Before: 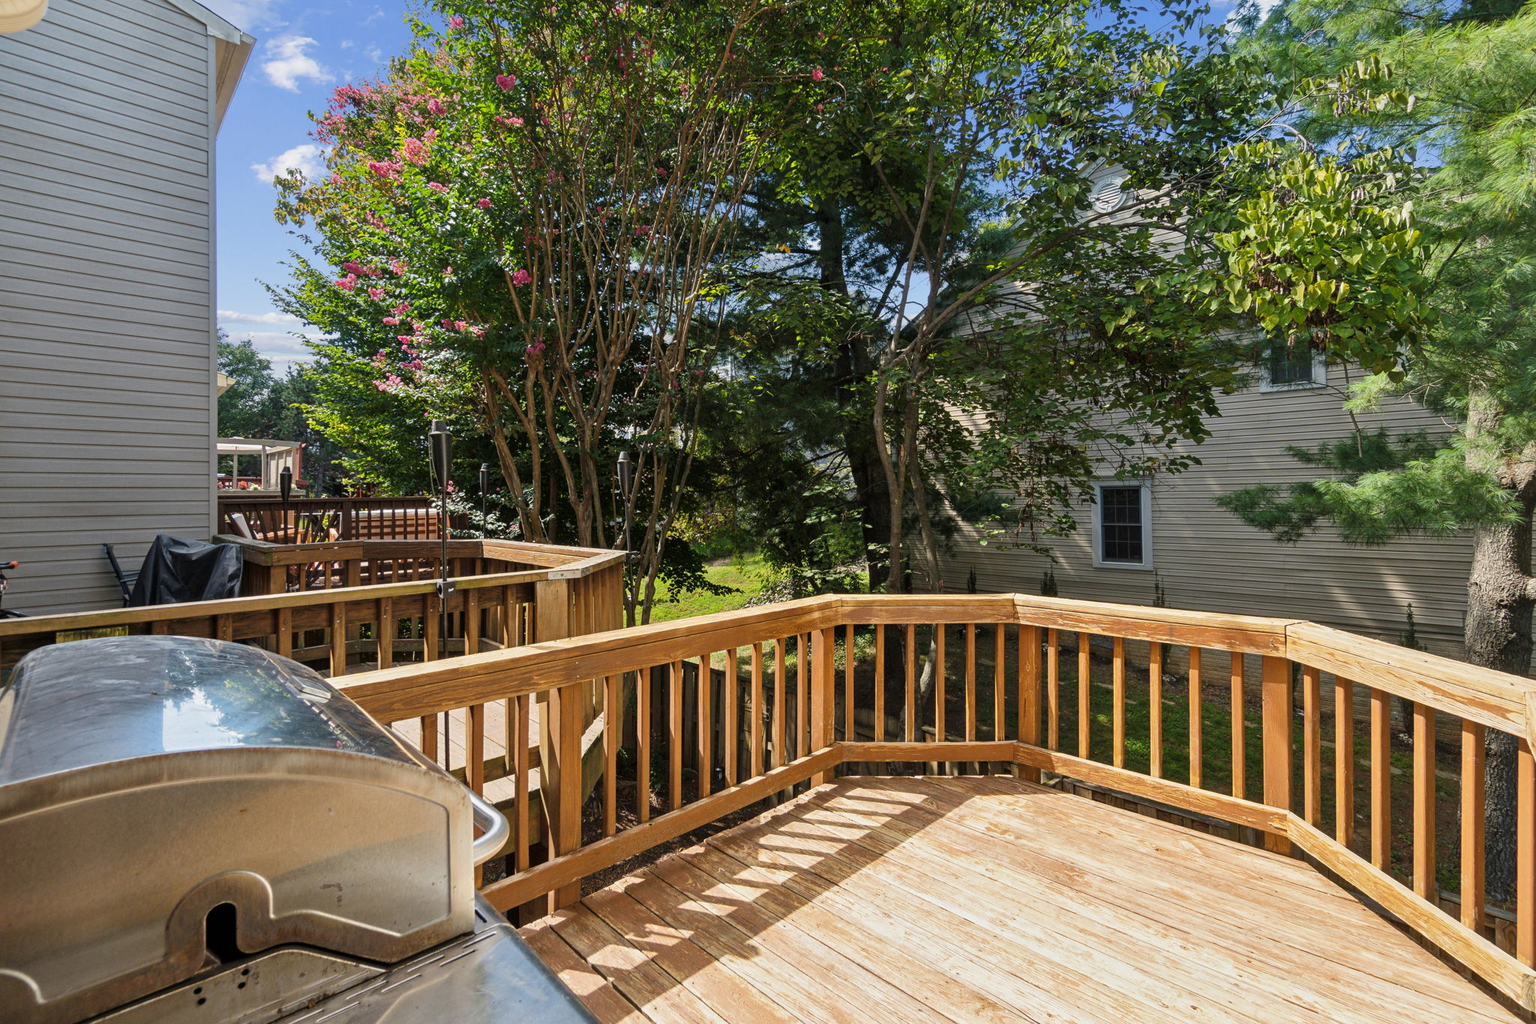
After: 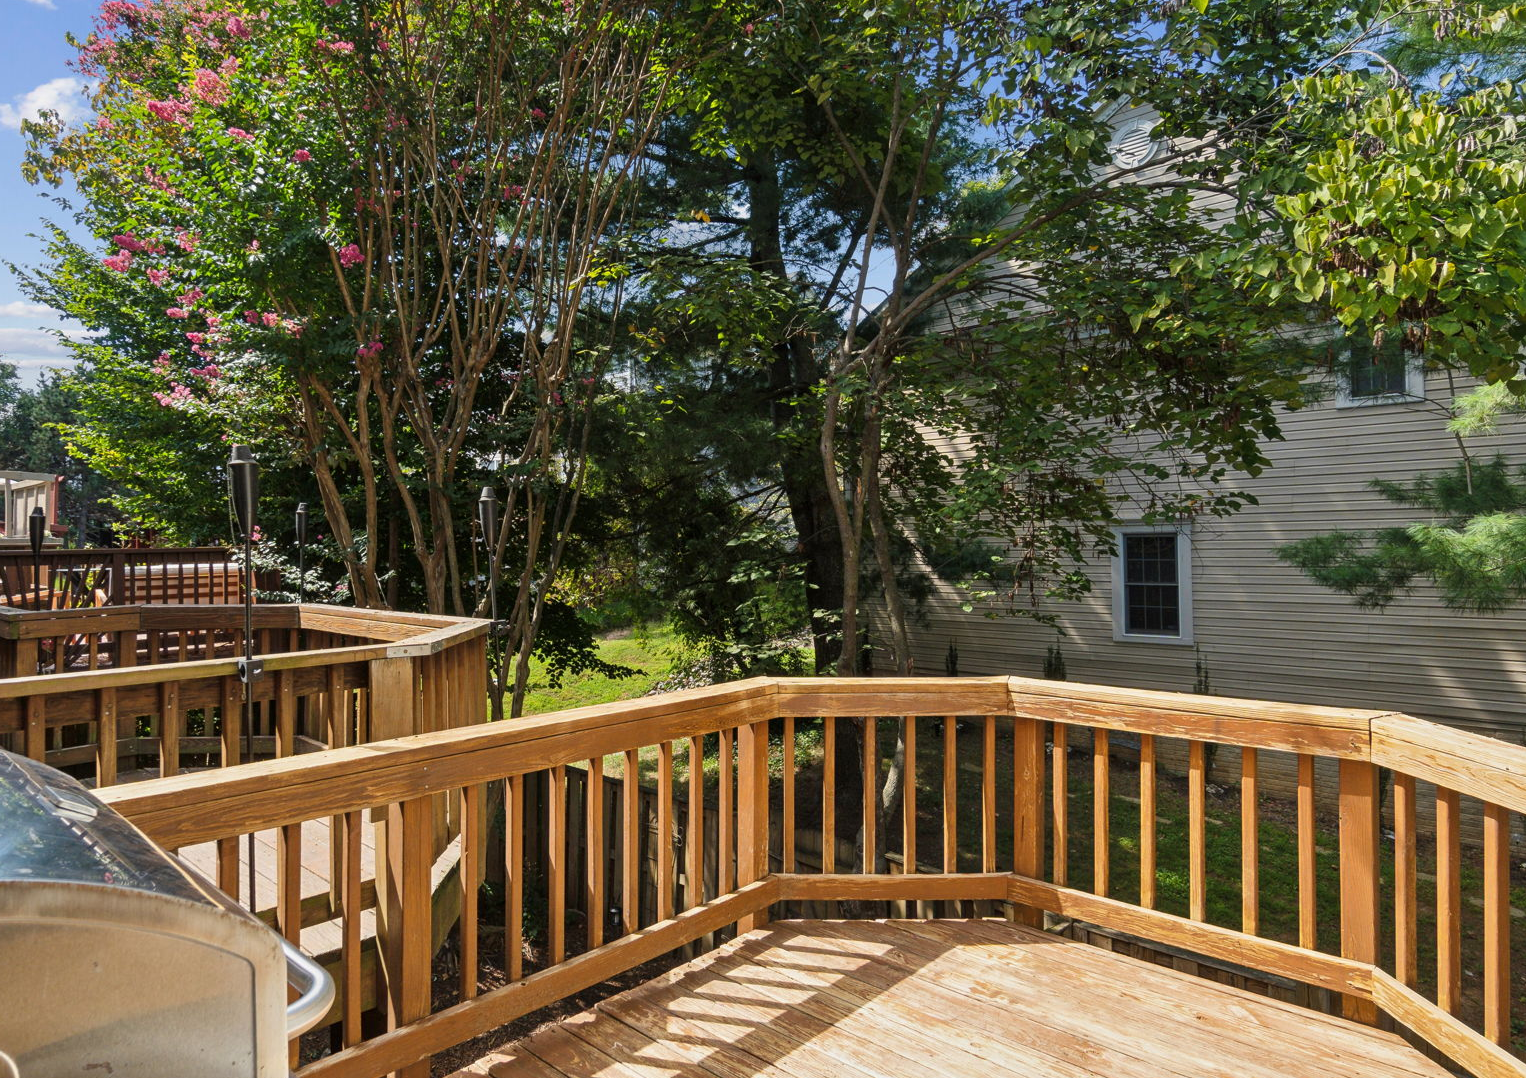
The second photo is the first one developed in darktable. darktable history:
crop: left 16.809%, top 8.438%, right 8.651%, bottom 12.578%
